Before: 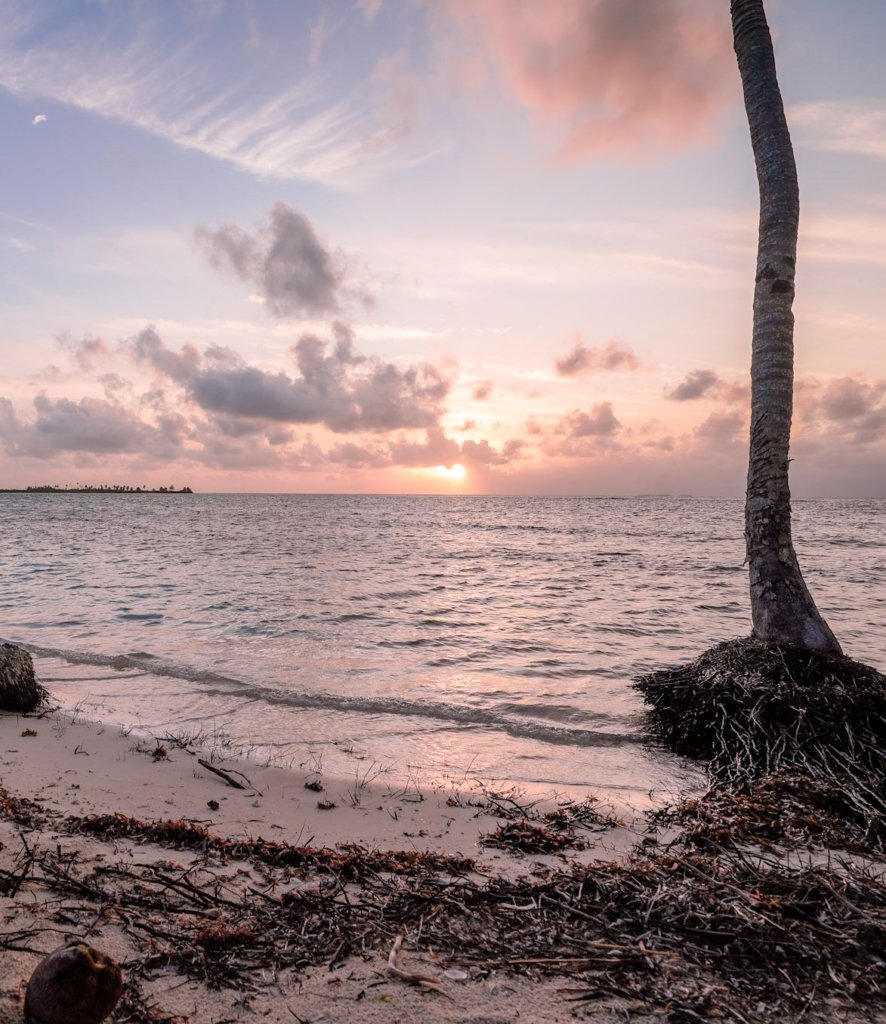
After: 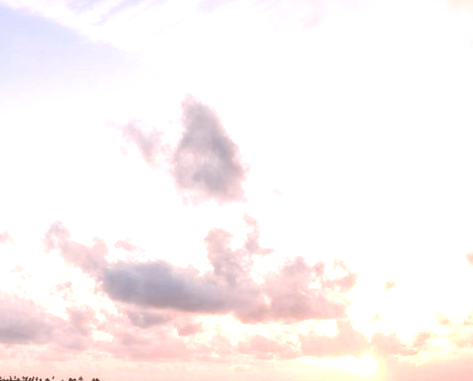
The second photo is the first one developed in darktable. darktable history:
crop: left 10.329%, top 10.646%, right 36.24%, bottom 52.098%
exposure: exposure 0.999 EV, compensate exposure bias true, compensate highlight preservation false
